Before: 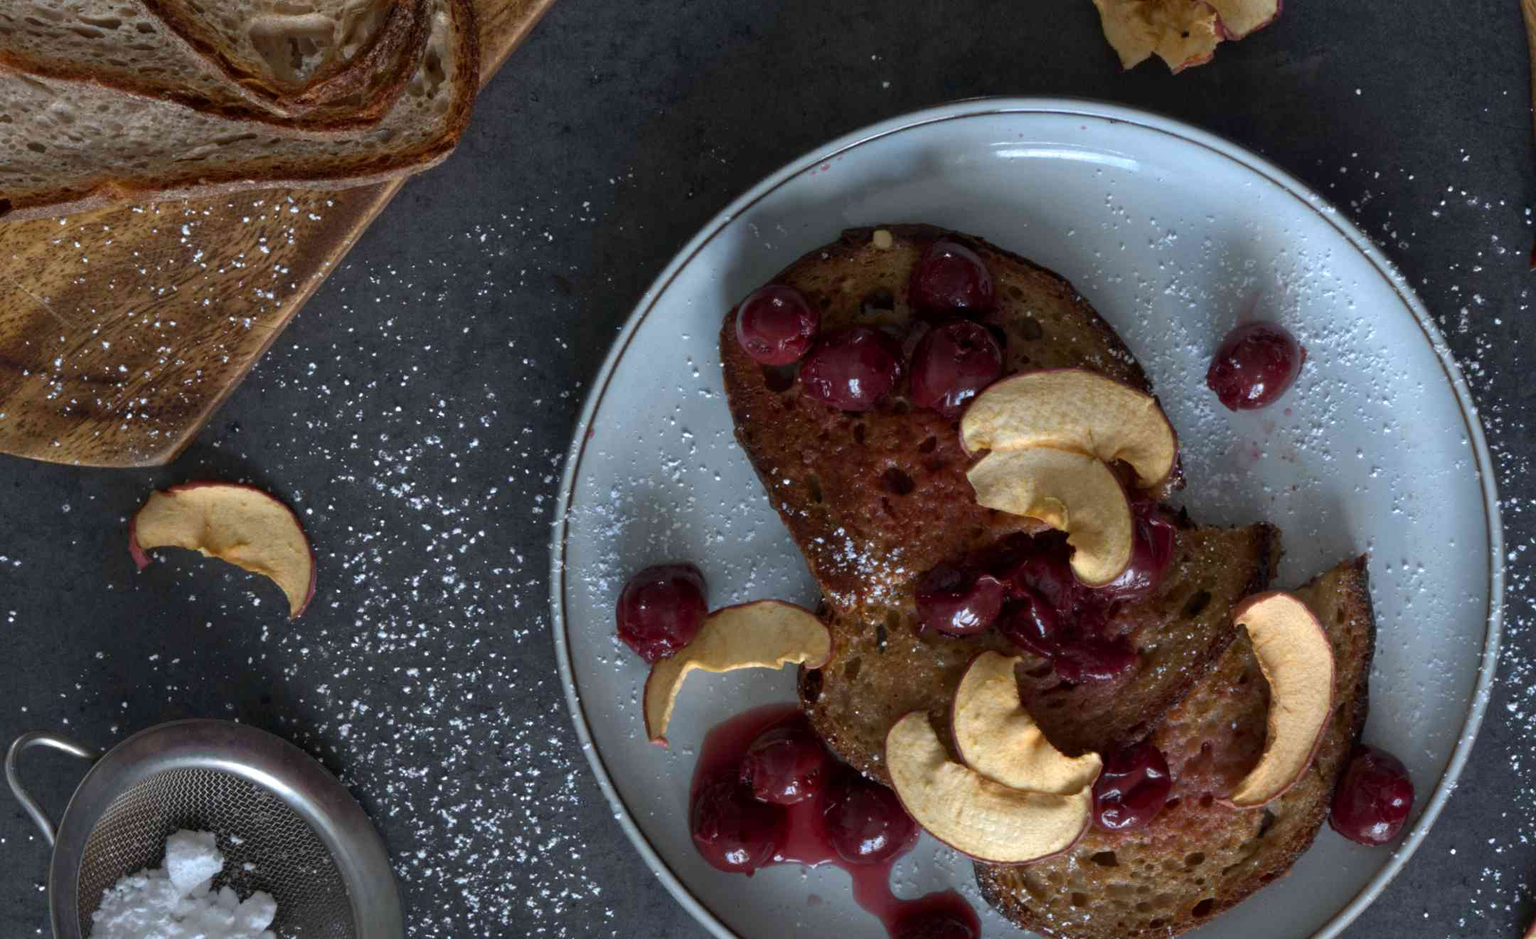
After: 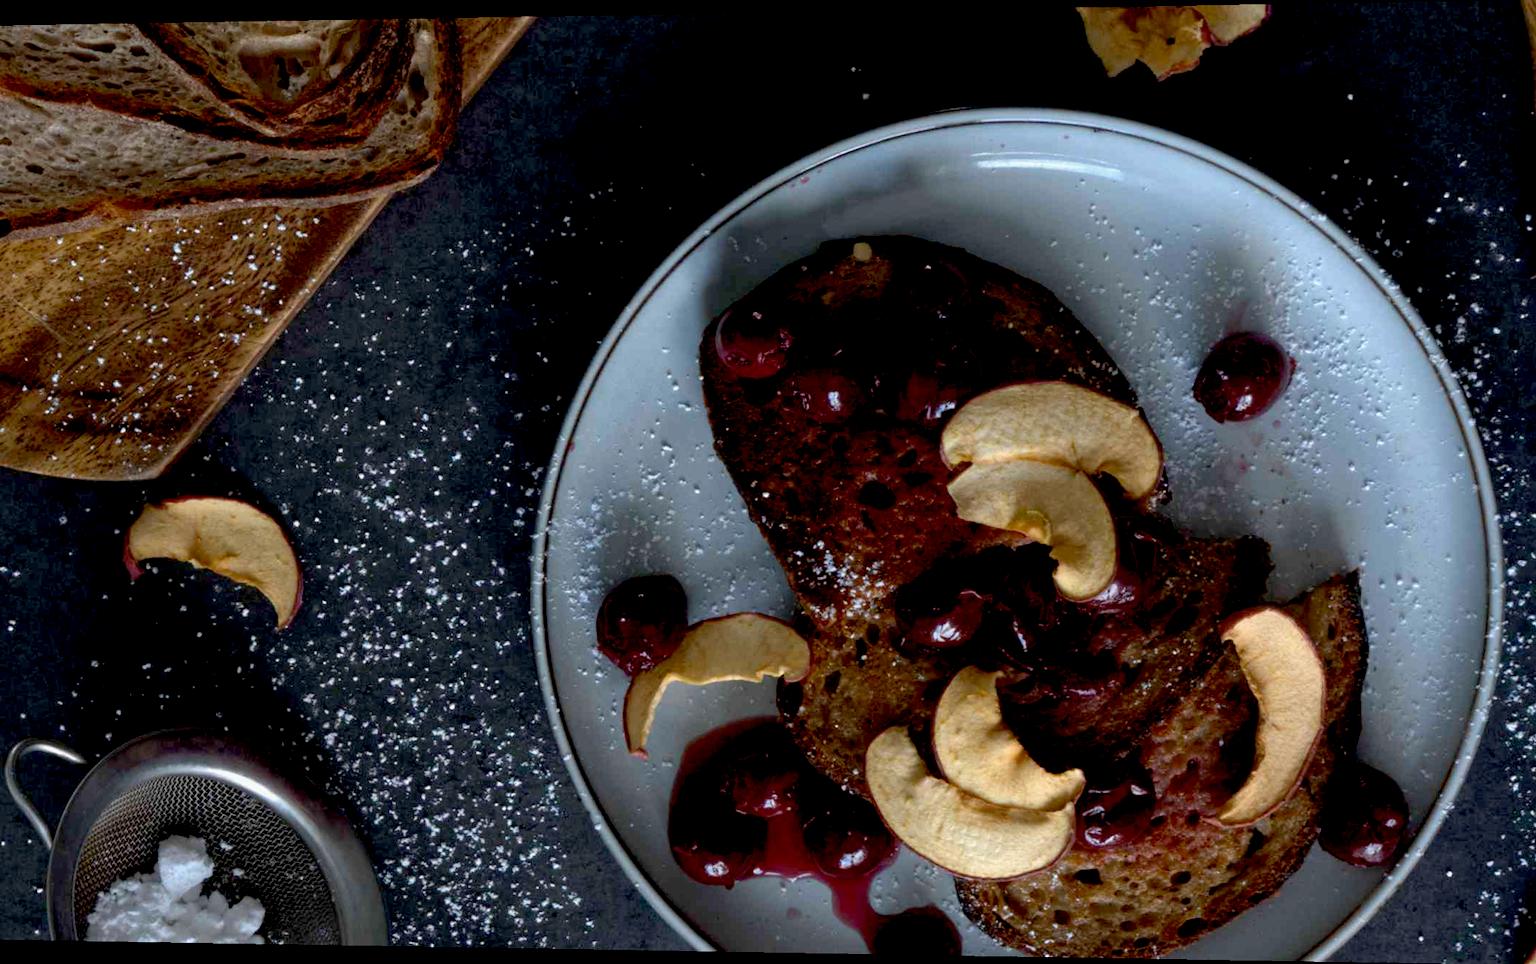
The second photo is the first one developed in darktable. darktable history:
exposure: black level correction 0.029, exposure -0.073 EV, compensate highlight preservation false
rotate and perspective: lens shift (horizontal) -0.055, automatic cropping off
